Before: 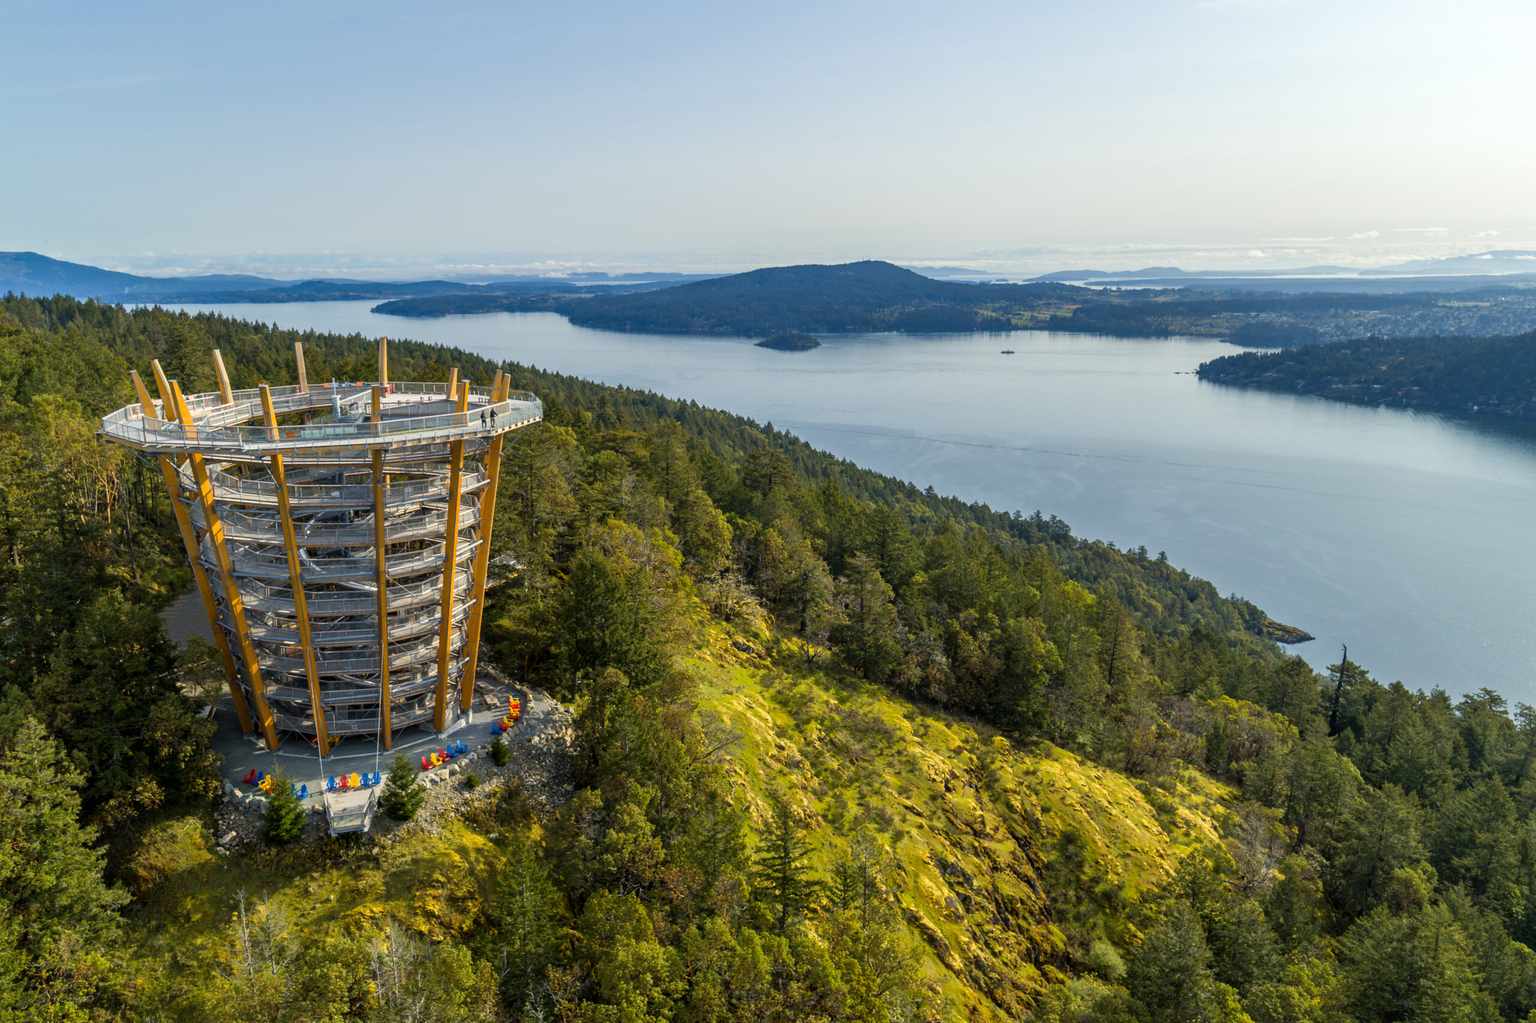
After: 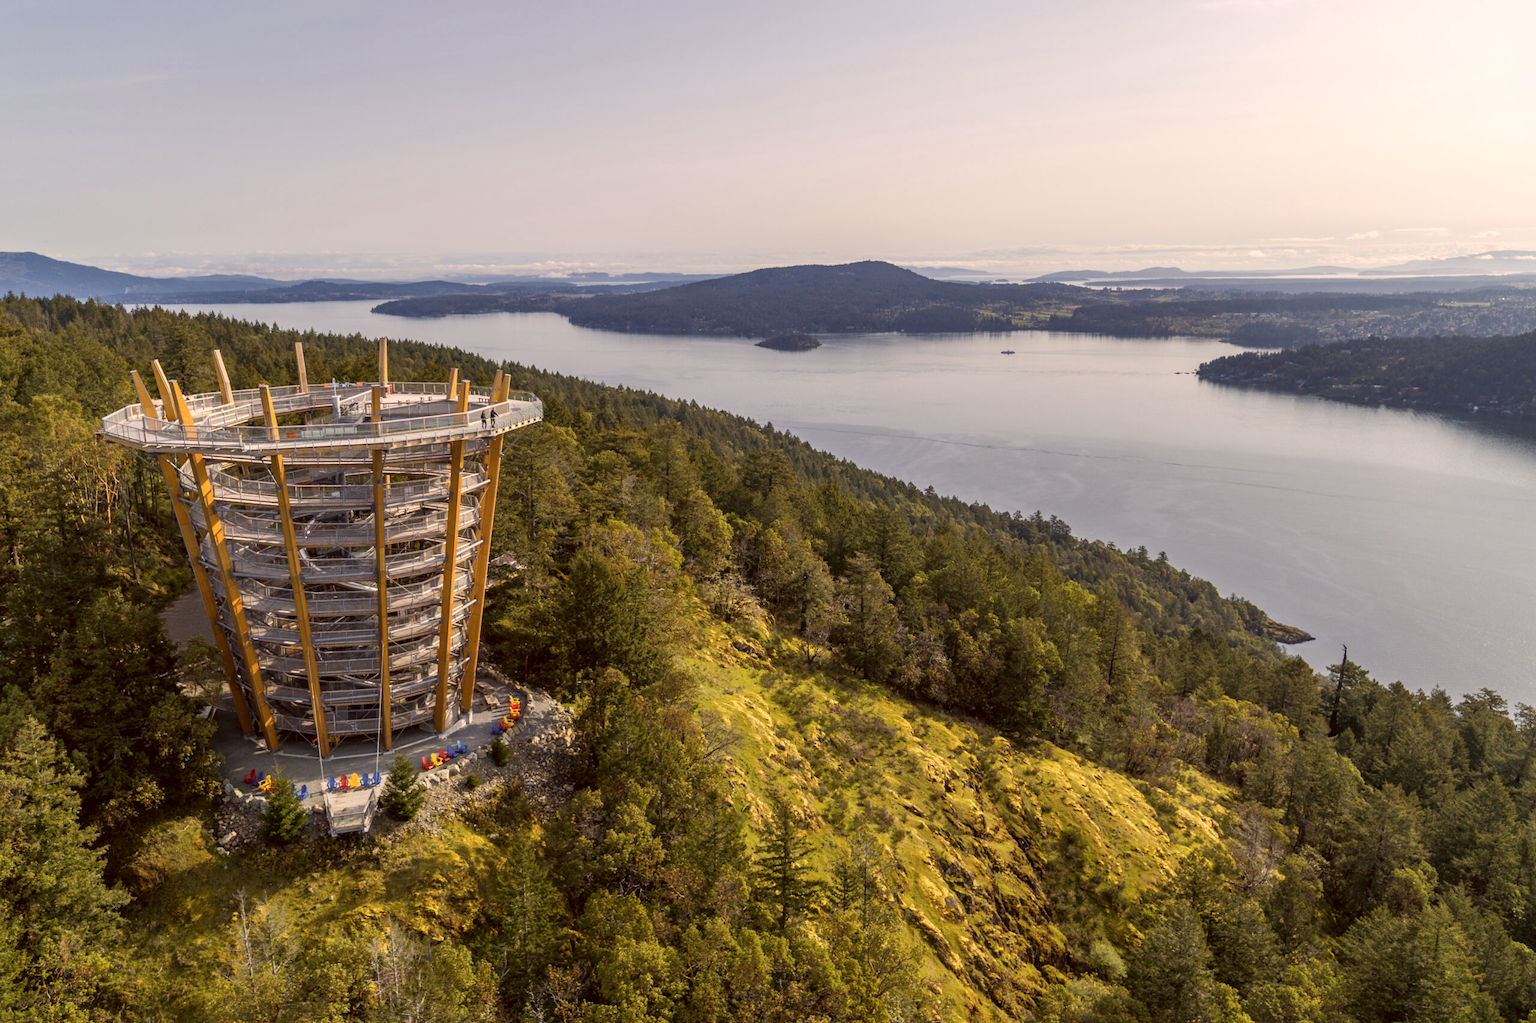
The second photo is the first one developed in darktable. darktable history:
color correction: highlights a* 10.18, highlights b* 9.67, shadows a* 7.98, shadows b* 7.56, saturation 0.81
